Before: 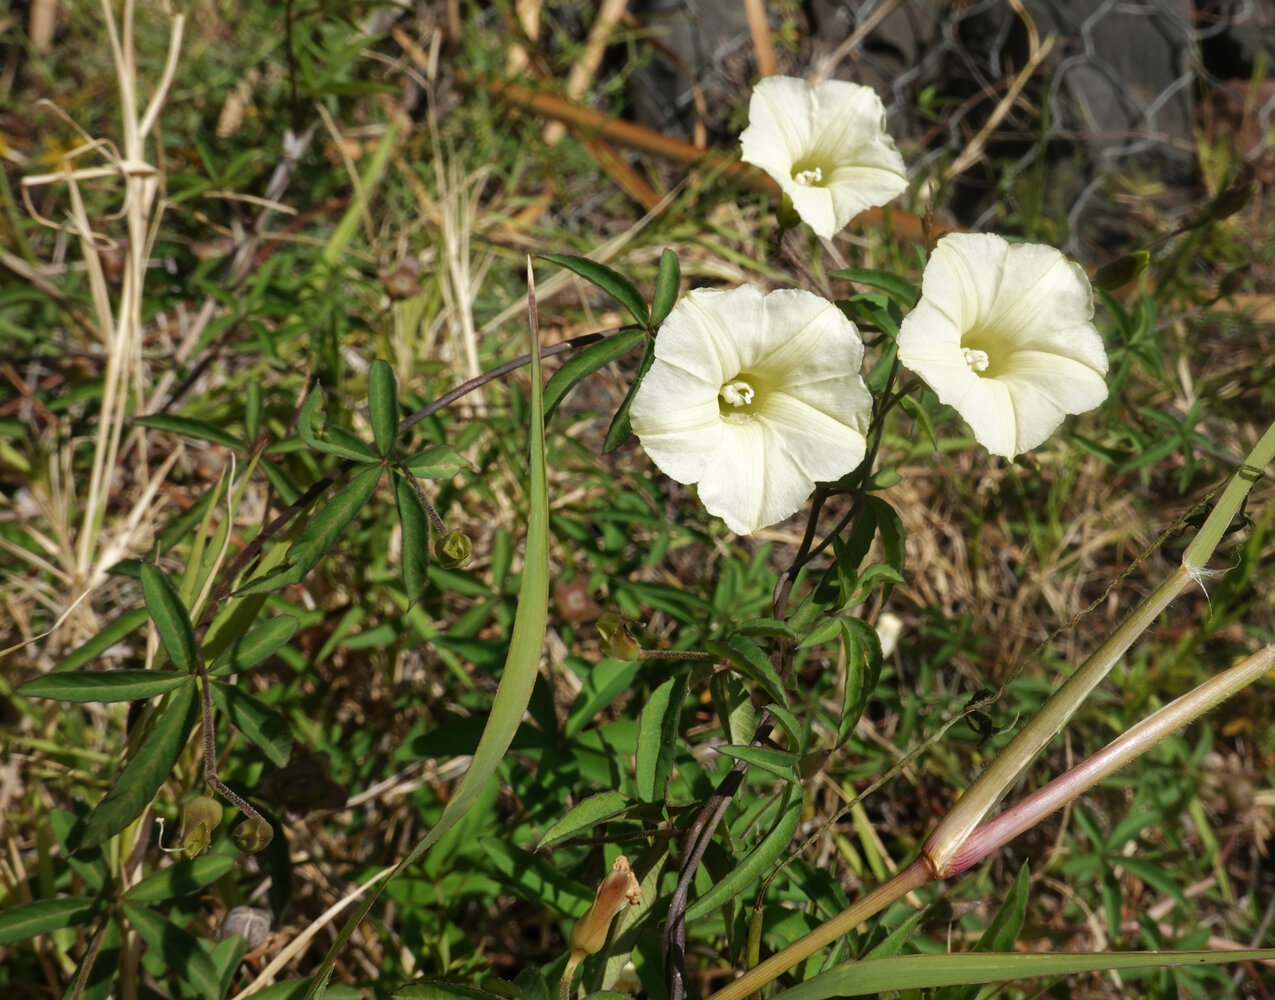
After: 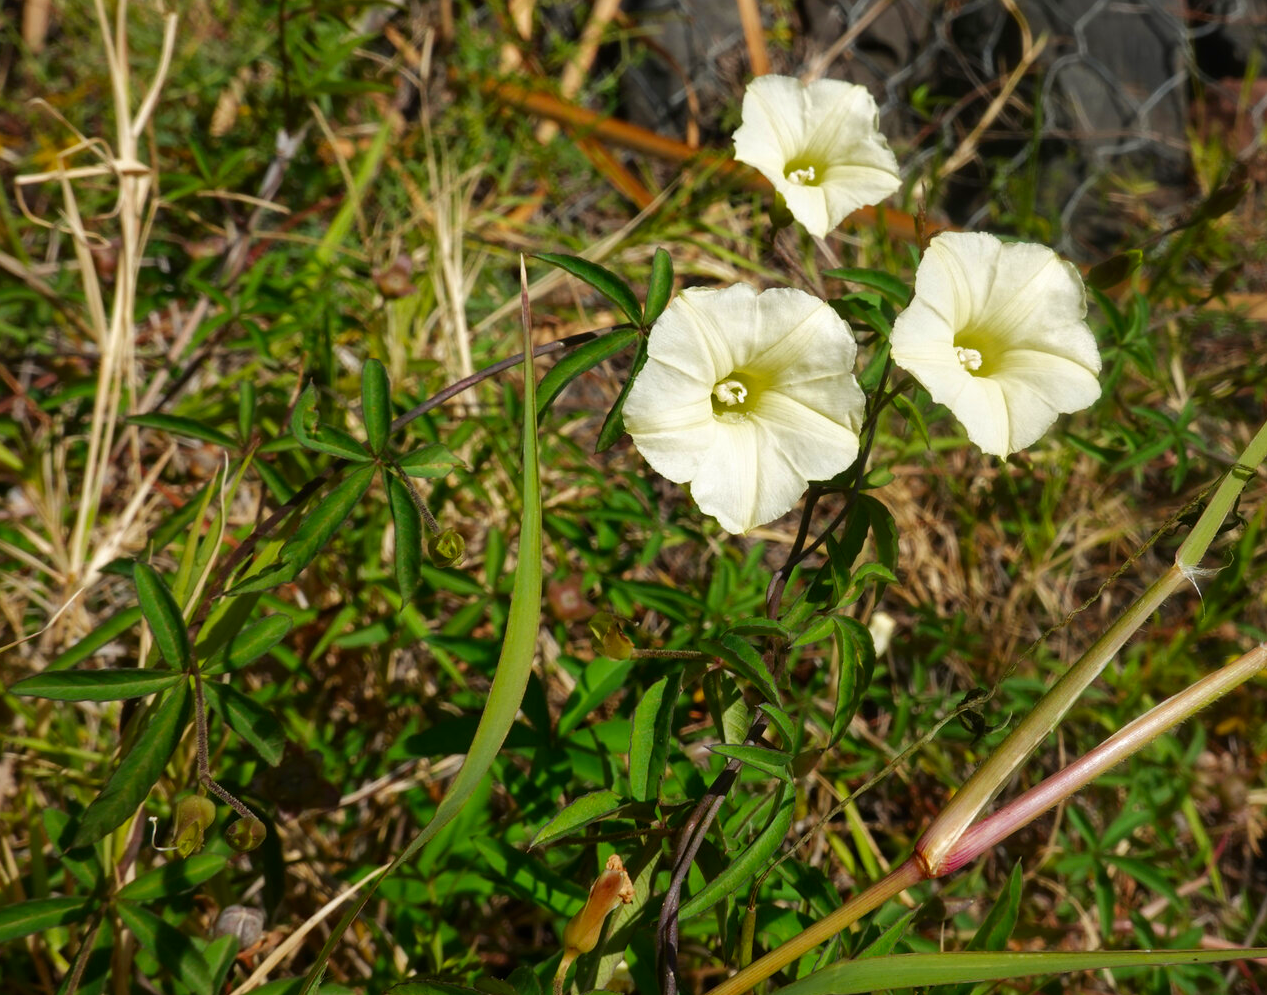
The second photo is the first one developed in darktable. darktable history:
crop and rotate: left 0.614%, top 0.179%, bottom 0.309%
contrast brightness saturation: brightness -0.02, saturation 0.35
tone equalizer: on, module defaults
